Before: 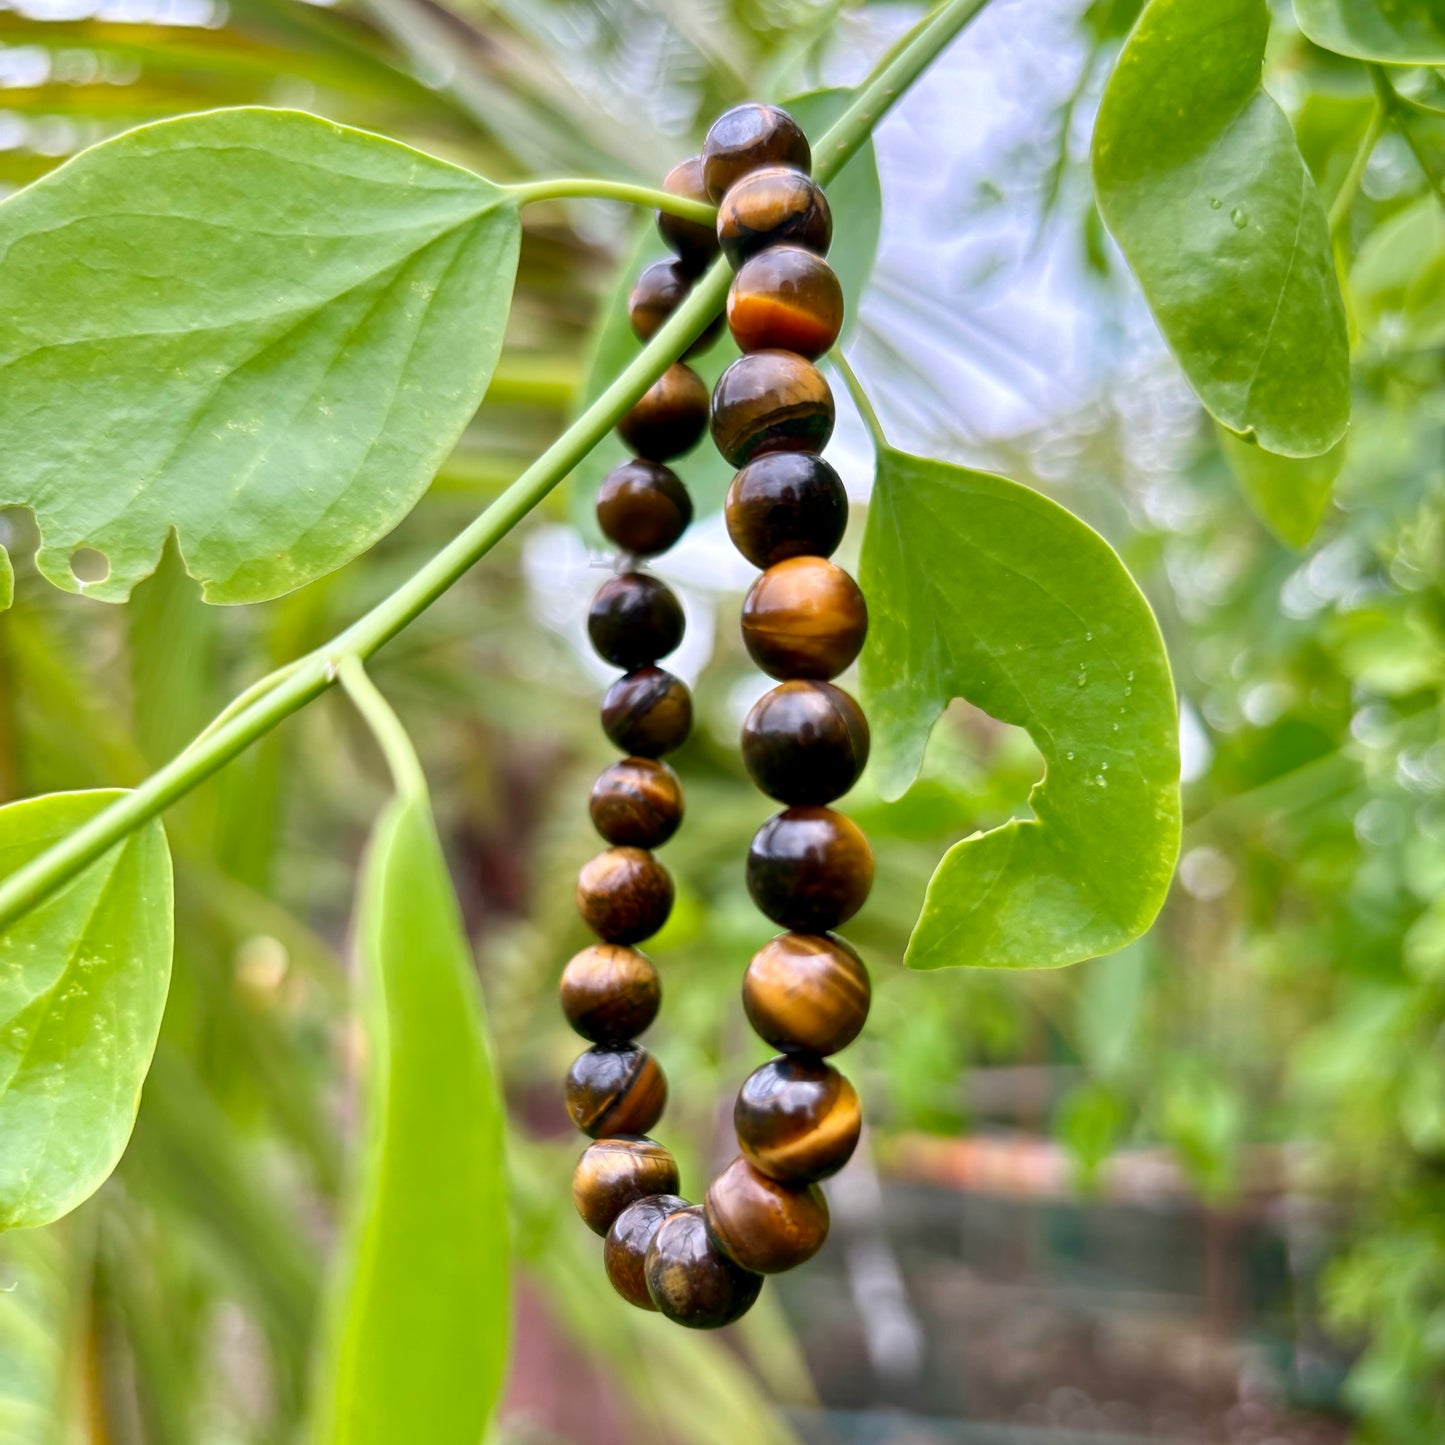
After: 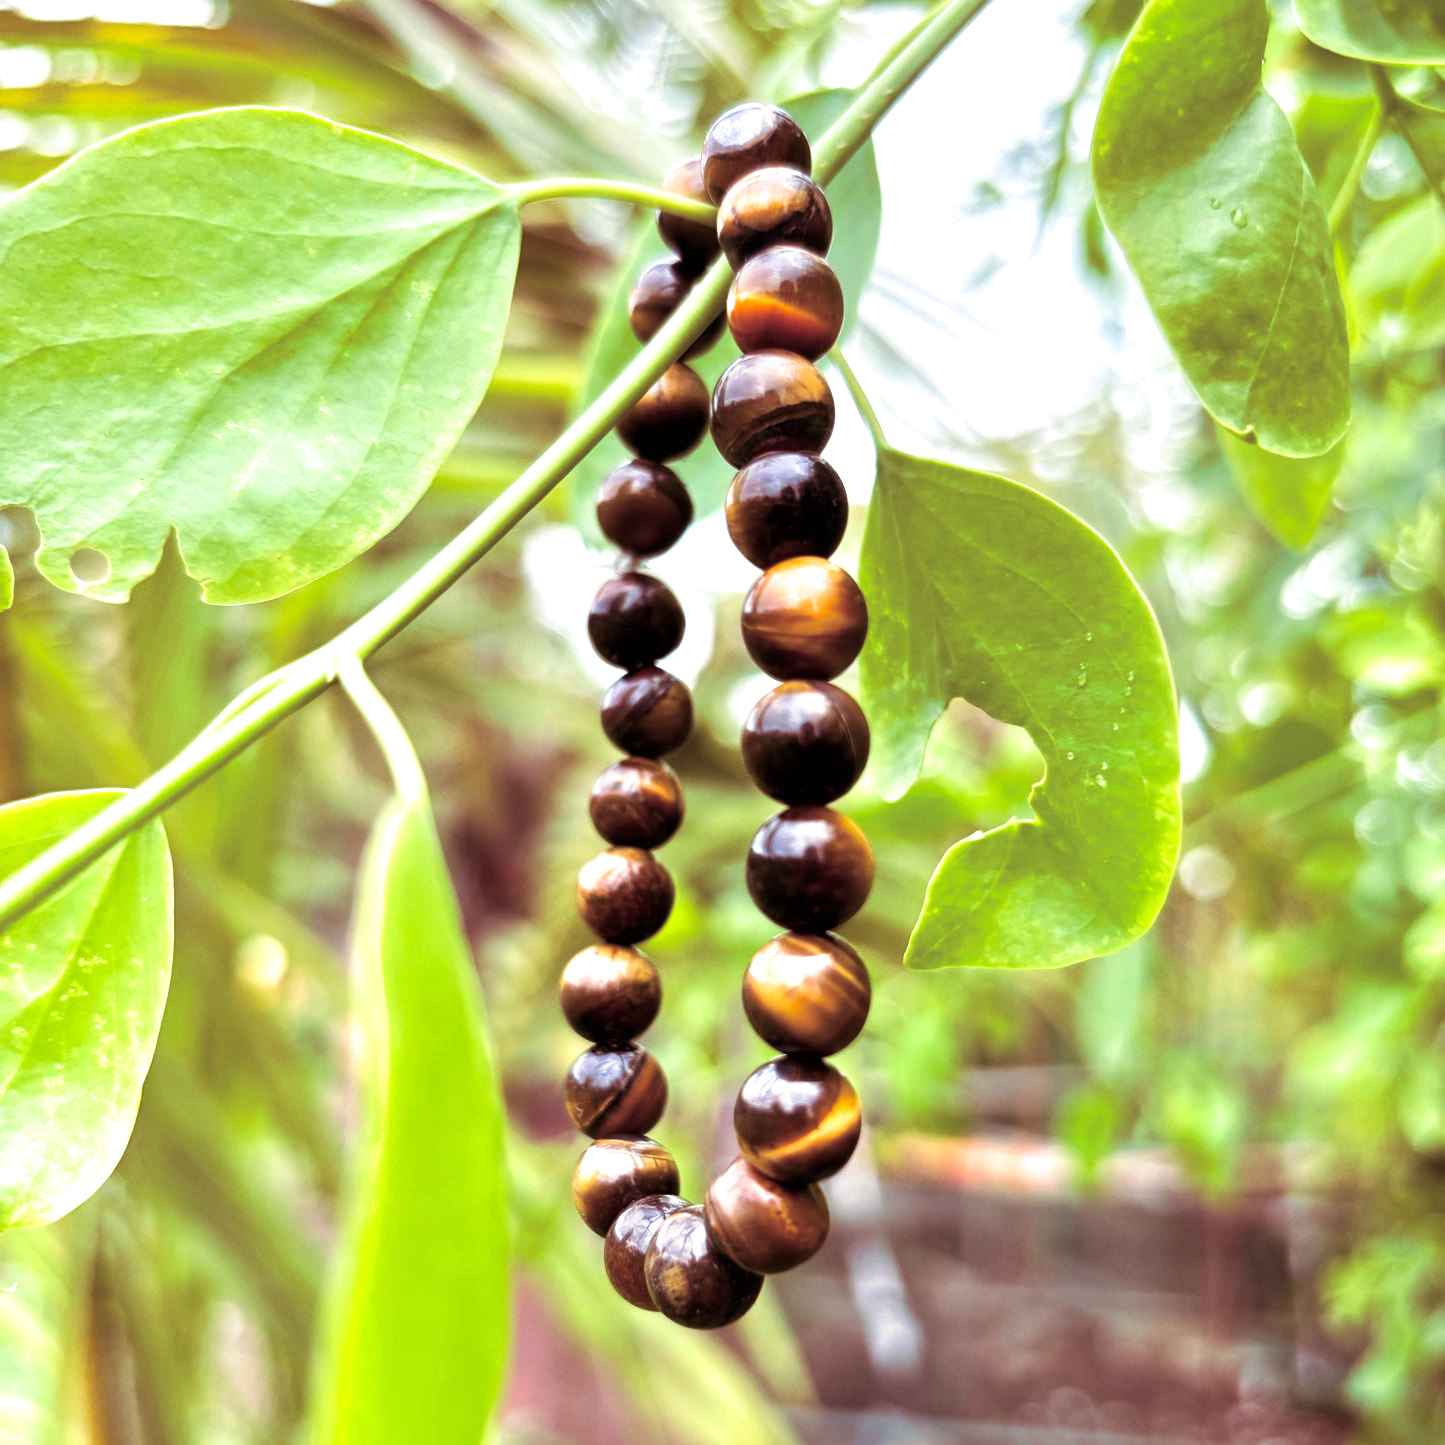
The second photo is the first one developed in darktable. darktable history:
split-toning: on, module defaults
exposure: black level correction 0, exposure 0.7 EV, compensate exposure bias true, compensate highlight preservation false
